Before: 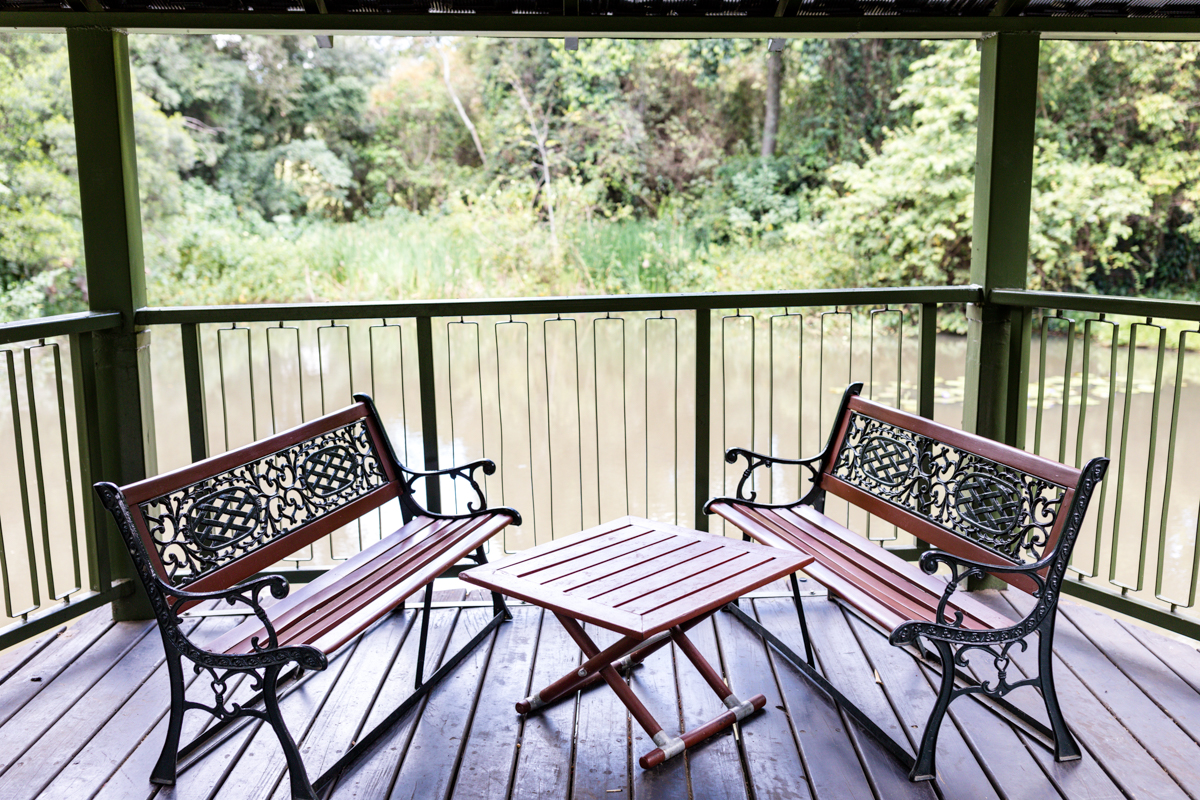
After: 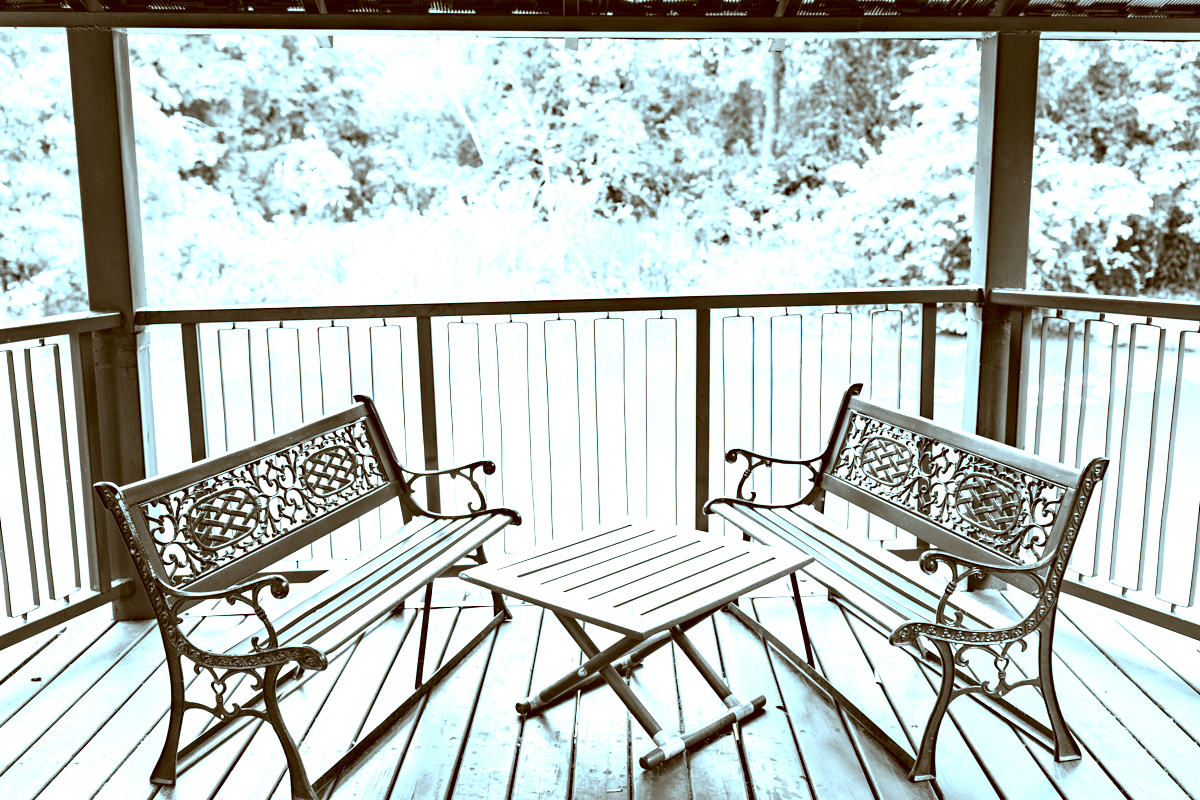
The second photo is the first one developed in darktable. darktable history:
color calibration: output gray [0.267, 0.423, 0.261, 0], gray › normalize channels true, x 0.372, y 0.386, temperature 4286.22 K, gamut compression 0.008
haze removal: compatibility mode true
contrast brightness saturation: contrast 0.053, brightness 0.064, saturation 0.007
color correction: highlights a* -14.01, highlights b* -16.04, shadows a* 10.83, shadows b* 29.16
exposure: black level correction 0, exposure 1.514 EV, compensate highlight preservation false
